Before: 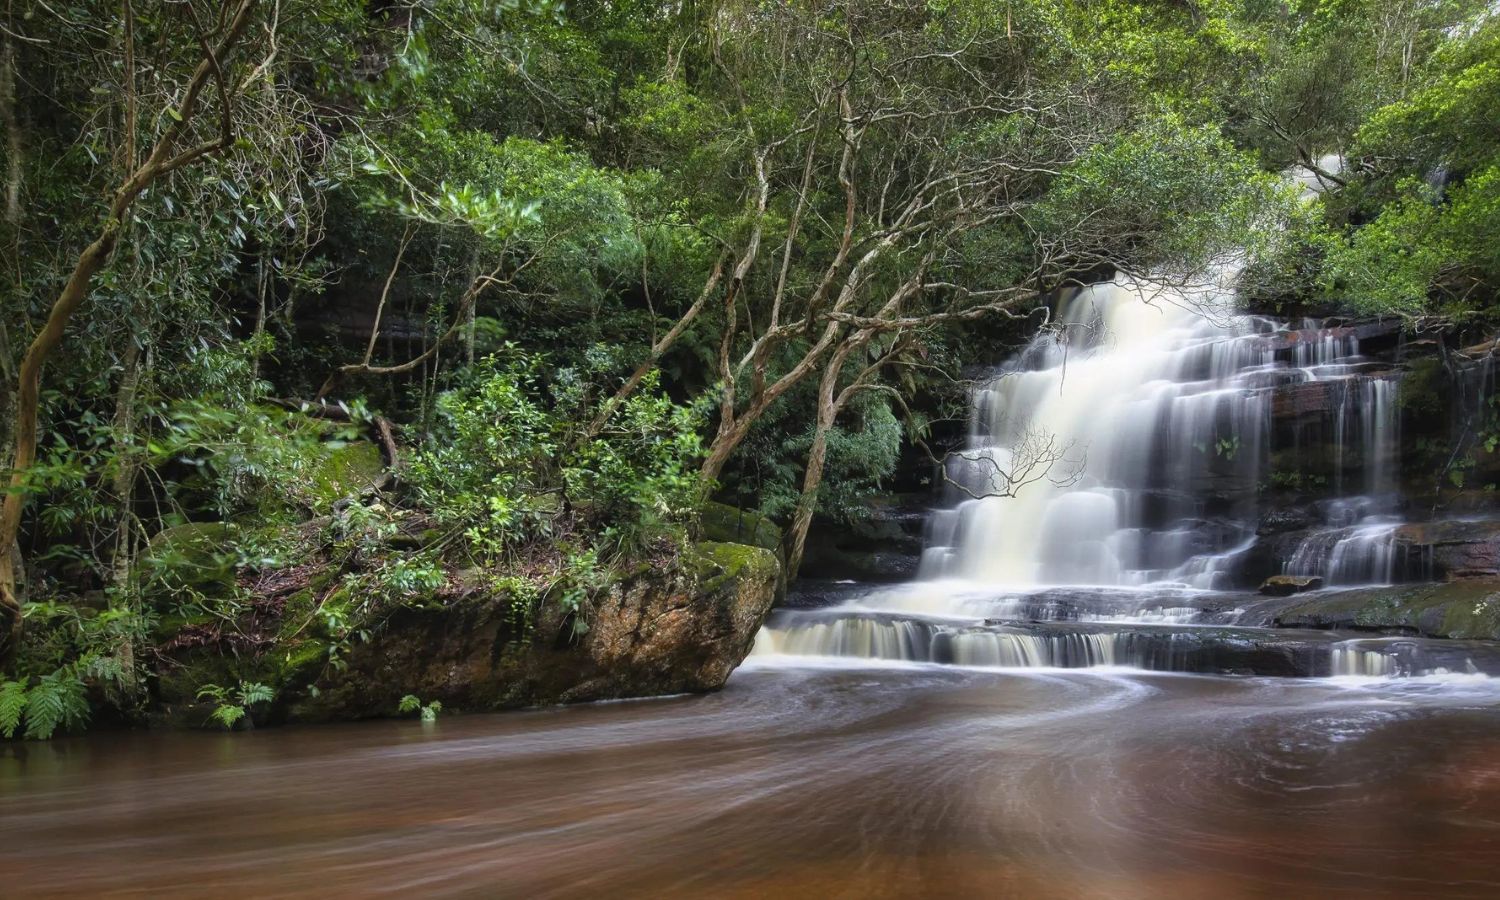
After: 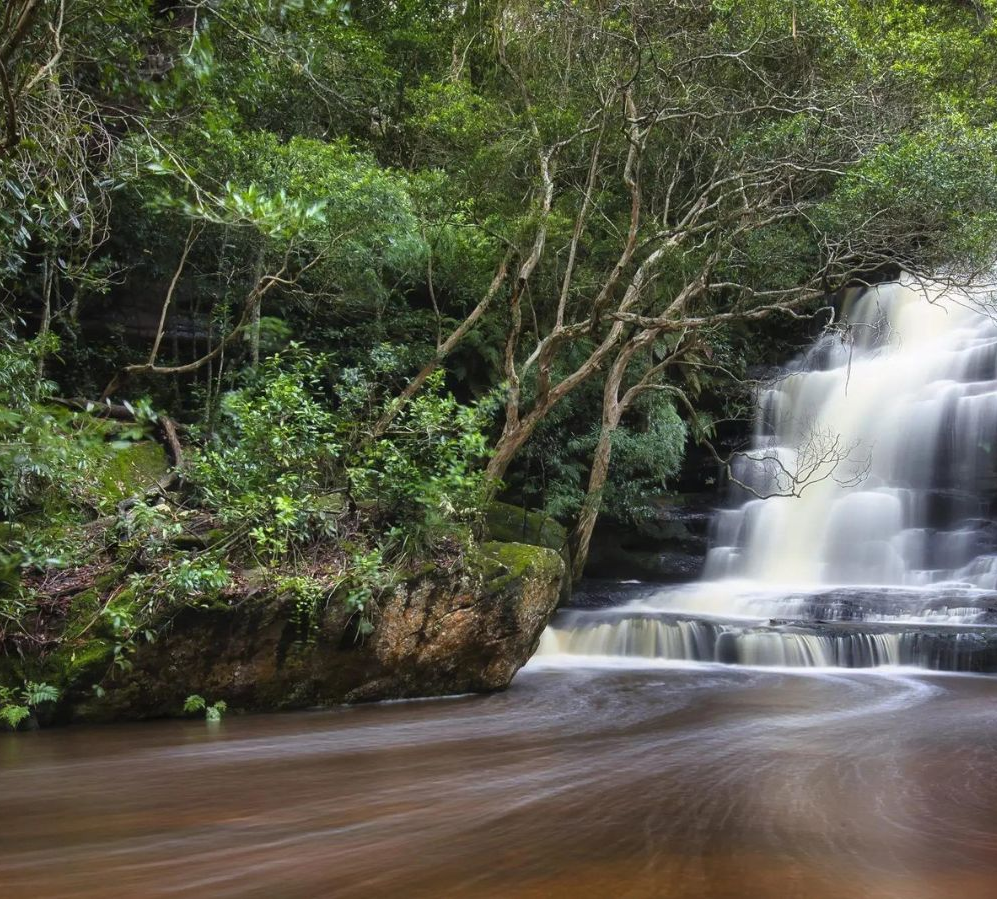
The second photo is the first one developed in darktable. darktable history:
crop and rotate: left 14.336%, right 19.18%
